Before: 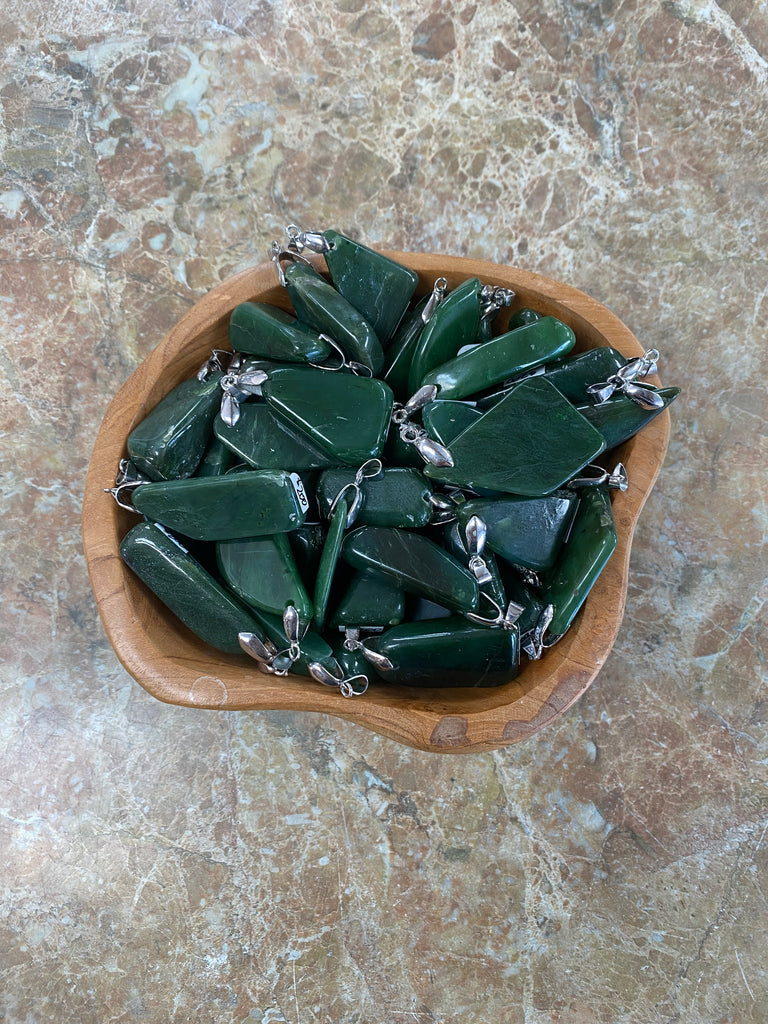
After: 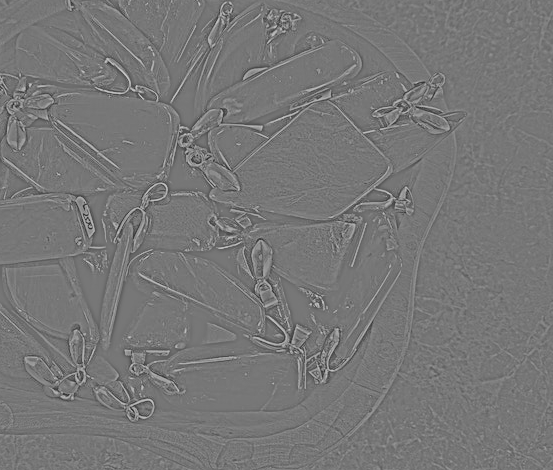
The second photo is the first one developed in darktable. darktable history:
tone equalizer: -7 EV 0.15 EV, -6 EV 0.6 EV, -5 EV 1.15 EV, -4 EV 1.33 EV, -3 EV 1.15 EV, -2 EV 0.6 EV, -1 EV 0.15 EV, mask exposure compensation -0.5 EV
crop and rotate: left 27.938%, top 27.046%, bottom 27.046%
local contrast: detail 110%
highpass: sharpness 9.84%, contrast boost 9.94%
sigmoid: contrast 1.8, skew -0.2, preserve hue 0%, red attenuation 0.1, red rotation 0.035, green attenuation 0.1, green rotation -0.017, blue attenuation 0.15, blue rotation -0.052, base primaries Rec2020
